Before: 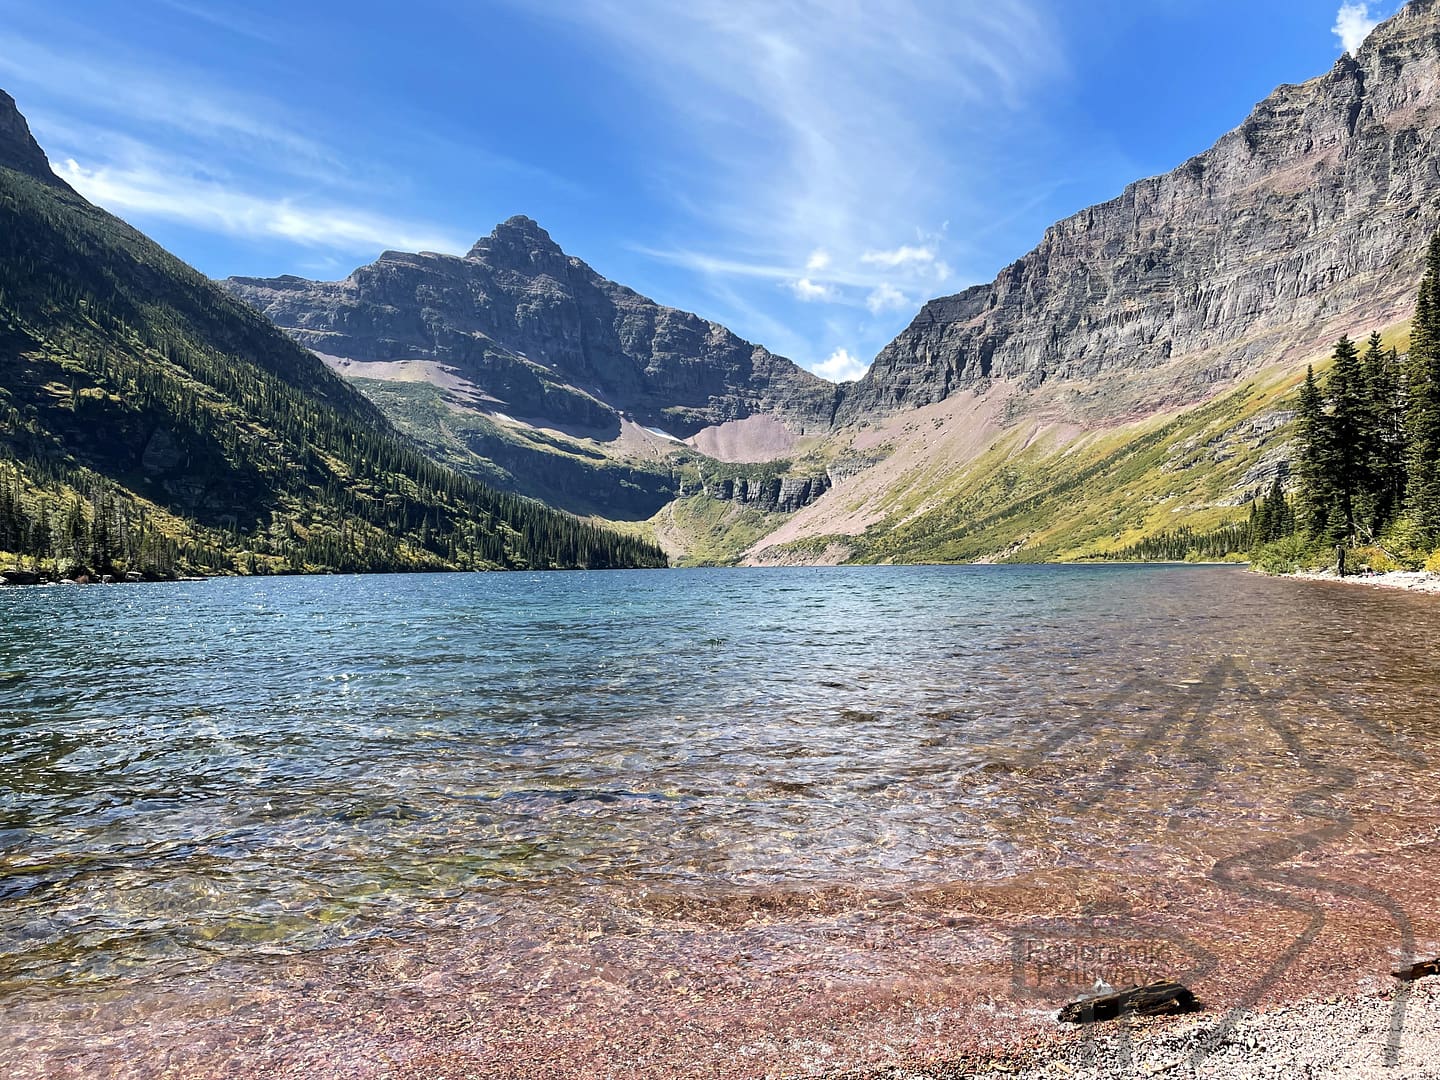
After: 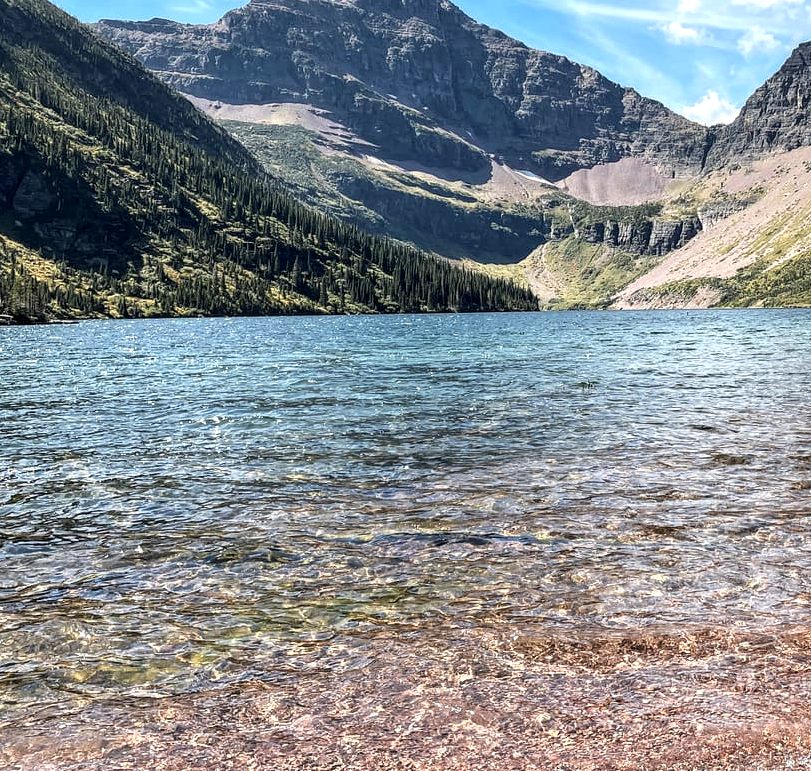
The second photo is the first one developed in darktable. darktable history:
color zones: curves: ch0 [(0.018, 0.548) (0.197, 0.654) (0.425, 0.447) (0.605, 0.658) (0.732, 0.579)]; ch1 [(0.105, 0.531) (0.224, 0.531) (0.386, 0.39) (0.618, 0.456) (0.732, 0.456) (0.956, 0.421)]; ch2 [(0.039, 0.583) (0.215, 0.465) (0.399, 0.544) (0.465, 0.548) (0.614, 0.447) (0.724, 0.43) (0.882, 0.623) (0.956, 0.632)]
crop: left 8.966%, top 23.852%, right 34.699%, bottom 4.703%
local contrast: detail 130%
